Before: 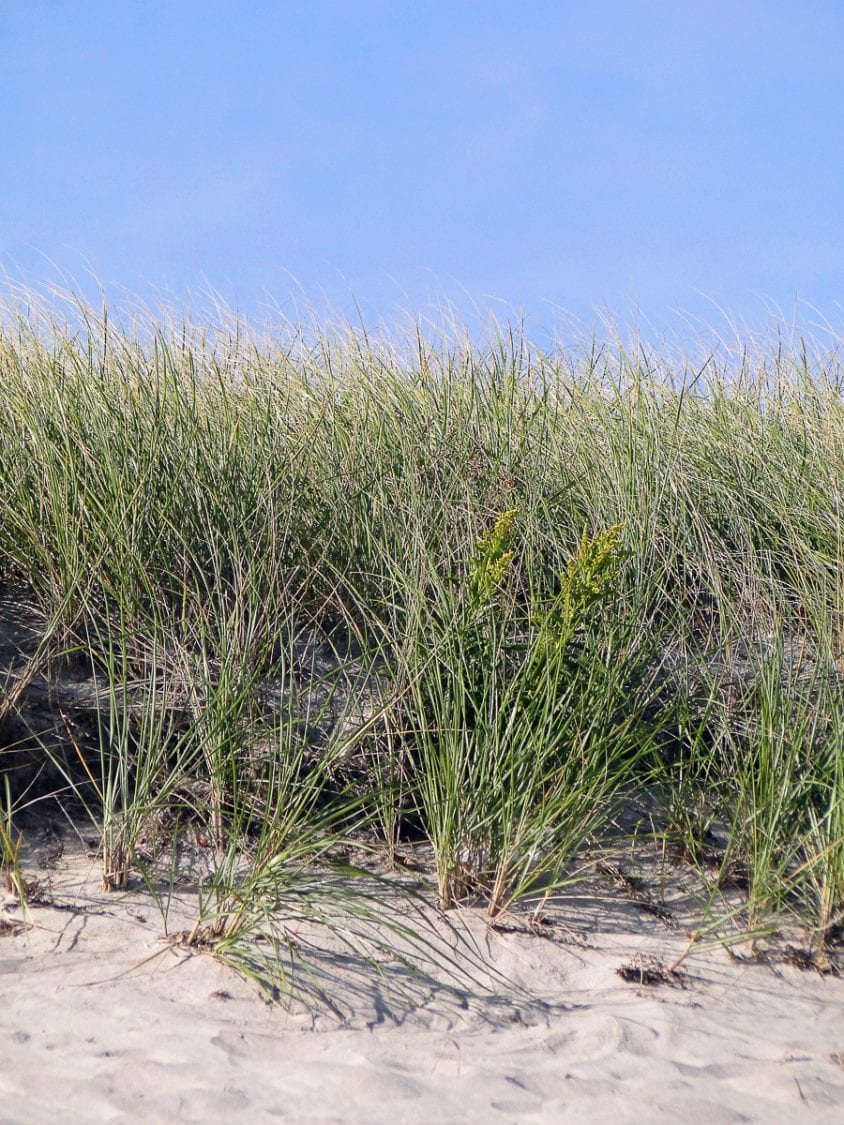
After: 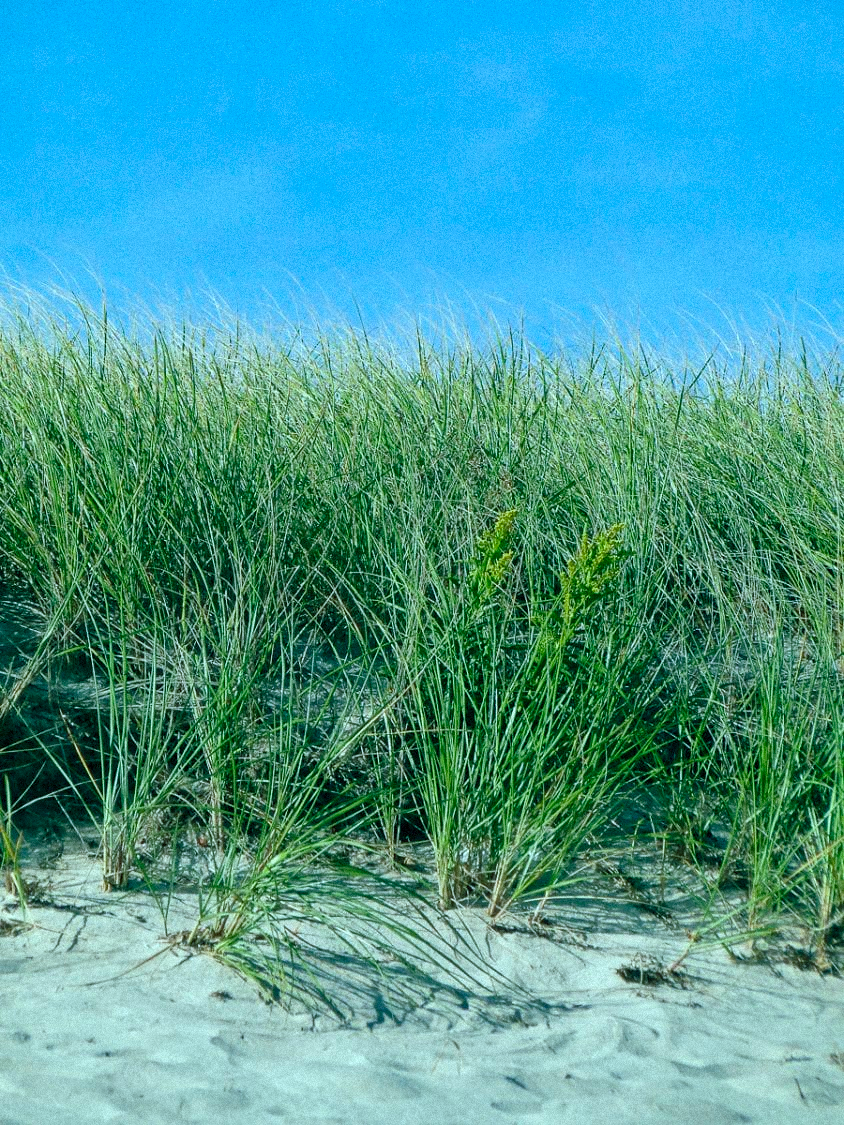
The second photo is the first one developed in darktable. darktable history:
color balance rgb: shadows lift › chroma 11.71%, shadows lift › hue 133.46°, power › chroma 2.15%, power › hue 166.83°, highlights gain › chroma 4%, highlights gain › hue 200.2°, perceptual saturation grading › global saturation 18.05%
shadows and highlights: low approximation 0.01, soften with gaussian
grain: mid-tones bias 0%
